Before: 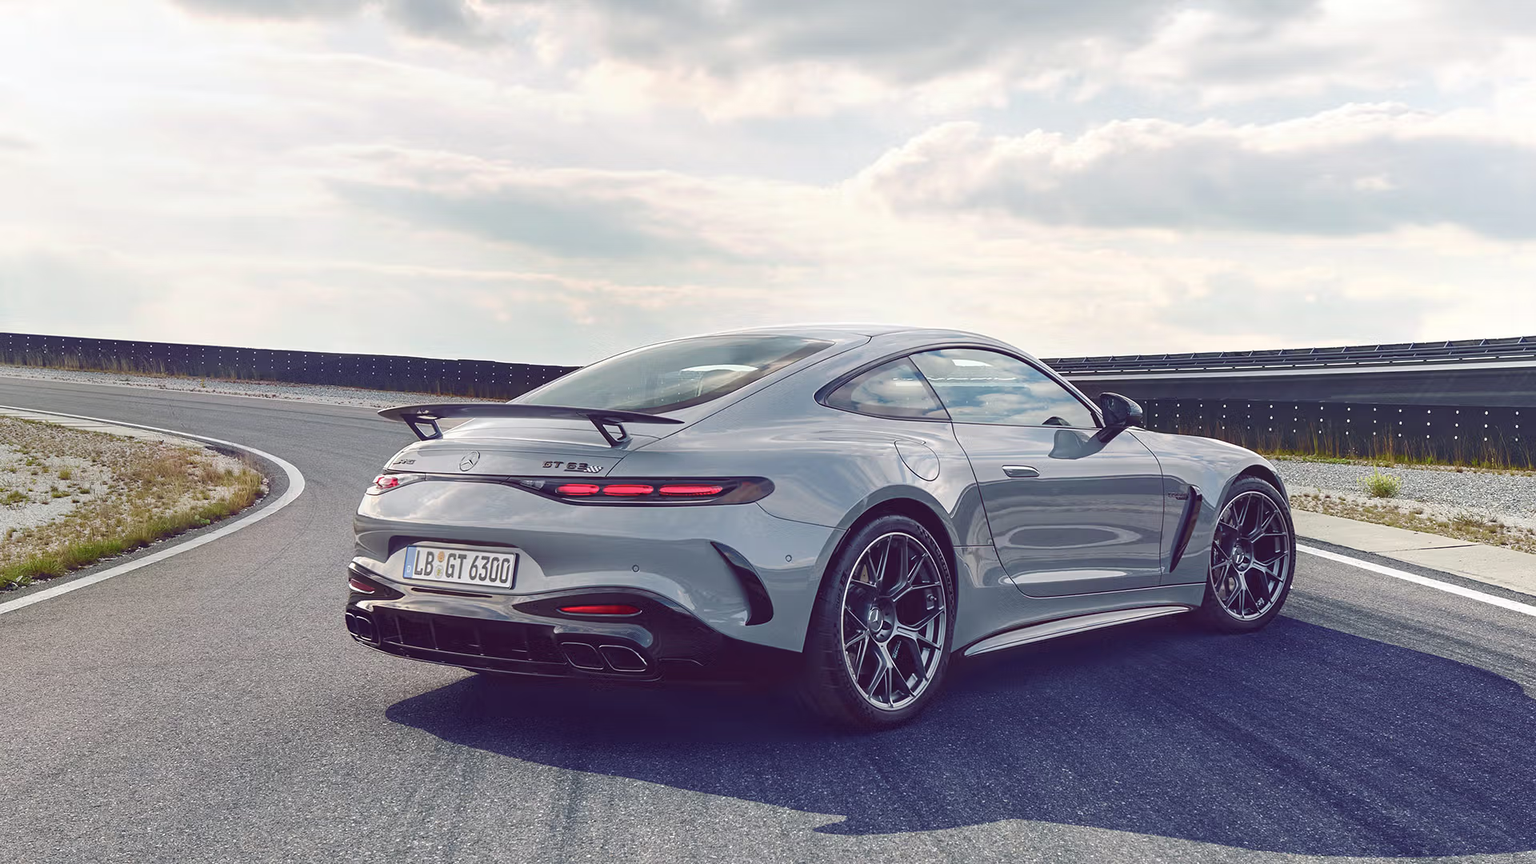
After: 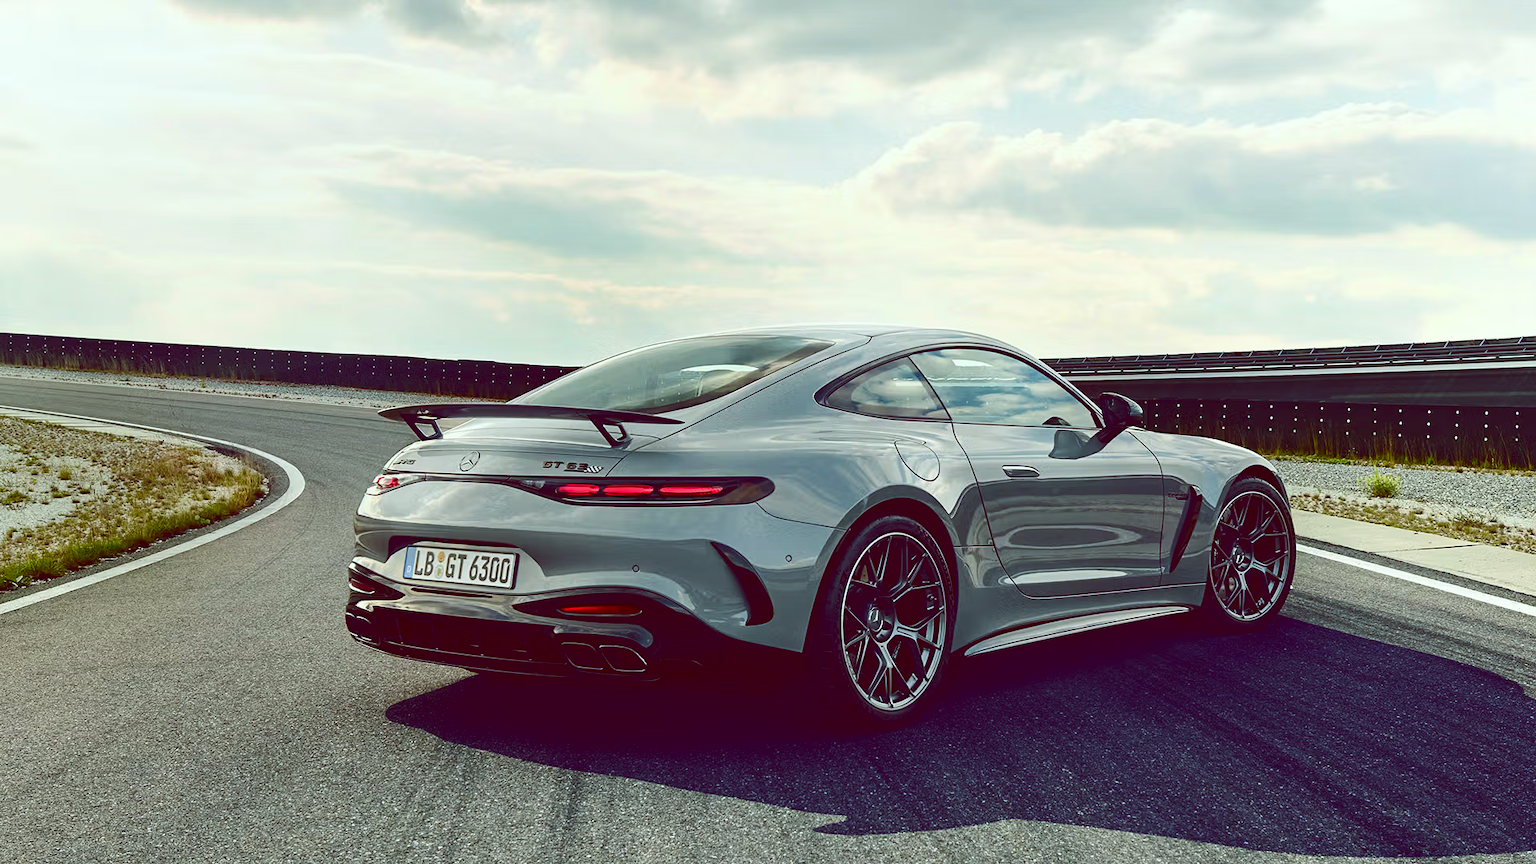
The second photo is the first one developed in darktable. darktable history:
contrast brightness saturation: contrast 0.19, brightness -0.11, saturation 0.21
white balance: red 1.05, blue 1.072
color balance: lift [1, 1.015, 0.987, 0.985], gamma [1, 0.959, 1.042, 0.958], gain [0.927, 0.938, 1.072, 0.928], contrast 1.5%
